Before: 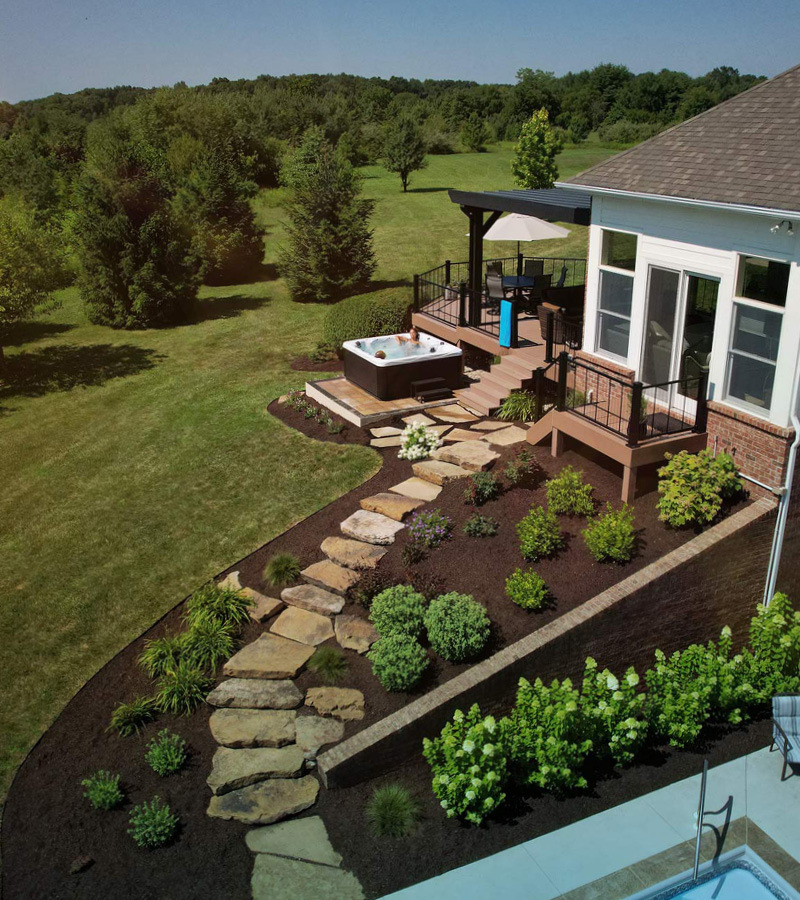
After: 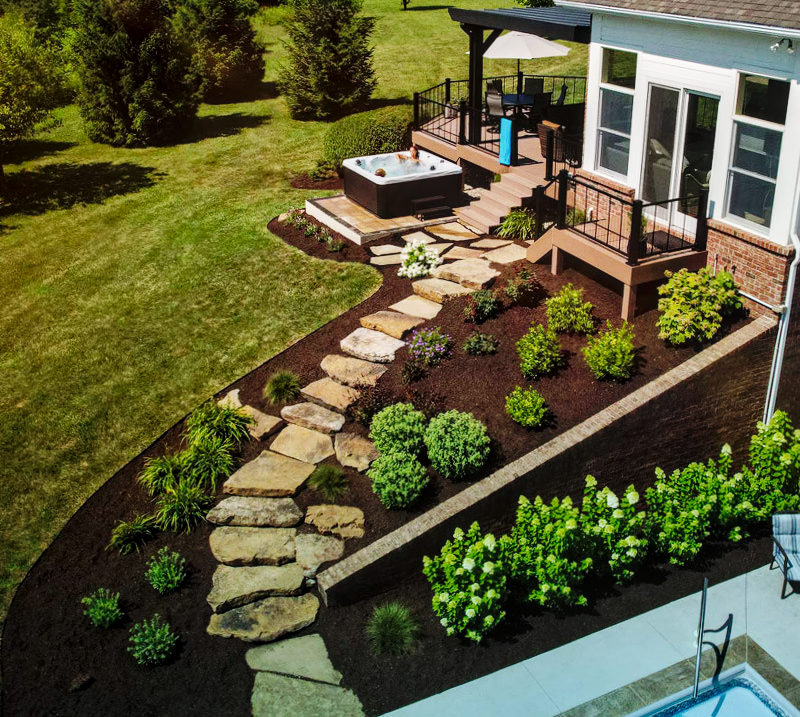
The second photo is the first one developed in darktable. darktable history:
contrast equalizer: octaves 7, y [[0.5 ×6], [0.5 ×6], [0.5, 0.5, 0.501, 0.545, 0.707, 0.863], [0 ×6], [0 ×6]]
crop and rotate: top 20.283%
base curve: curves: ch0 [(0, 0) (0.036, 0.025) (0.121, 0.166) (0.206, 0.329) (0.605, 0.79) (1, 1)], preserve colors none
local contrast: on, module defaults
